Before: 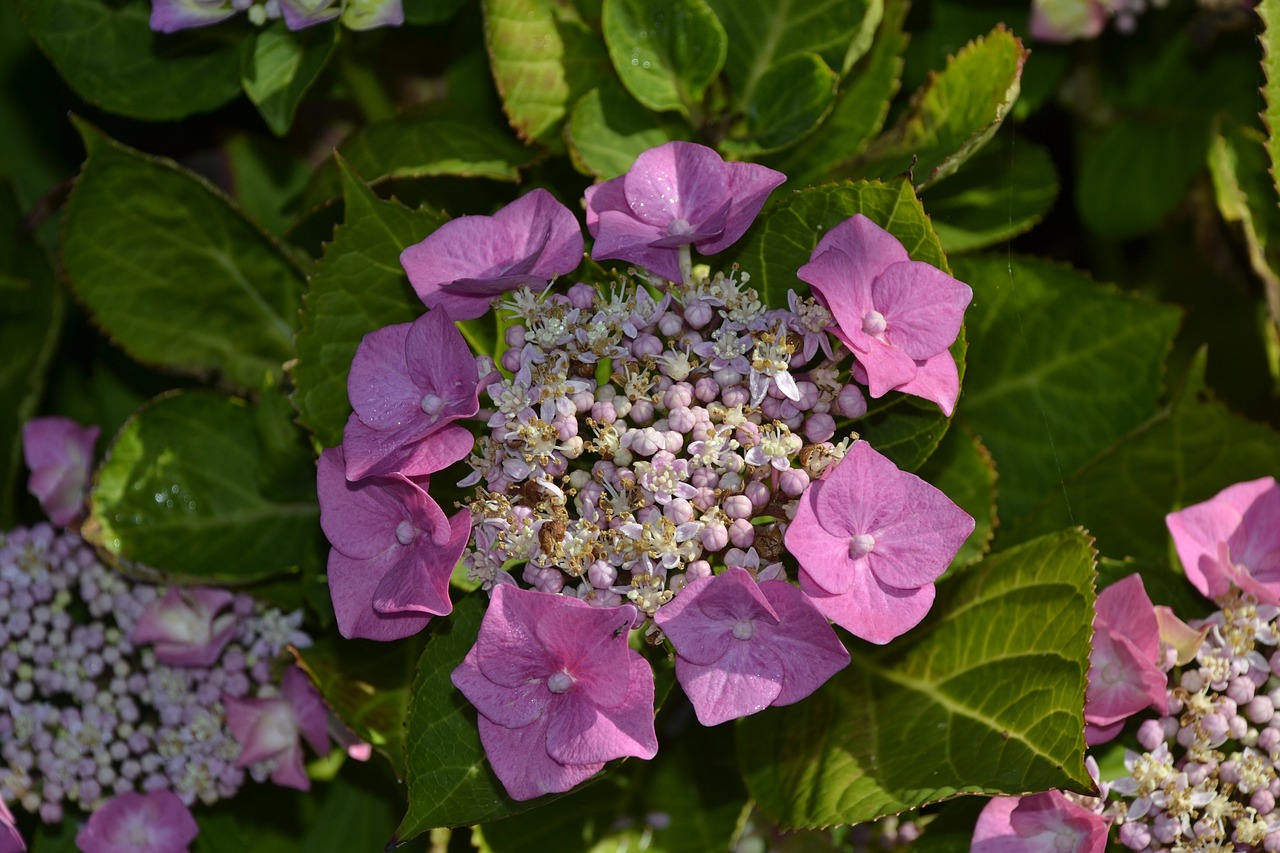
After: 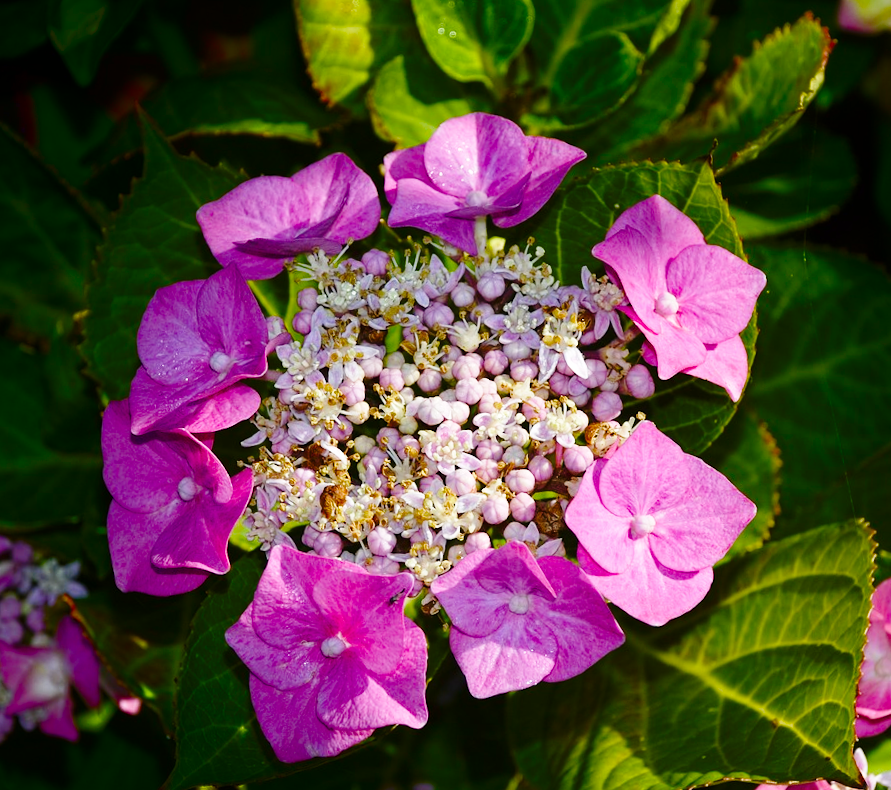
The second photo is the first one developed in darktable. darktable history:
base curve: curves: ch0 [(0, 0) (0.028, 0.03) (0.121, 0.232) (0.46, 0.748) (0.859, 0.968) (1, 1)], preserve colors none
crop and rotate: angle -3.04°, left 14.098%, top 0.027%, right 10.831%, bottom 0.054%
color balance rgb: perceptual saturation grading › global saturation 26.599%, perceptual saturation grading › highlights -27.628%, perceptual saturation grading › mid-tones 15.203%, perceptual saturation grading › shadows 33.237%
shadows and highlights: shadows -89.64, highlights 89.18, soften with gaussian
